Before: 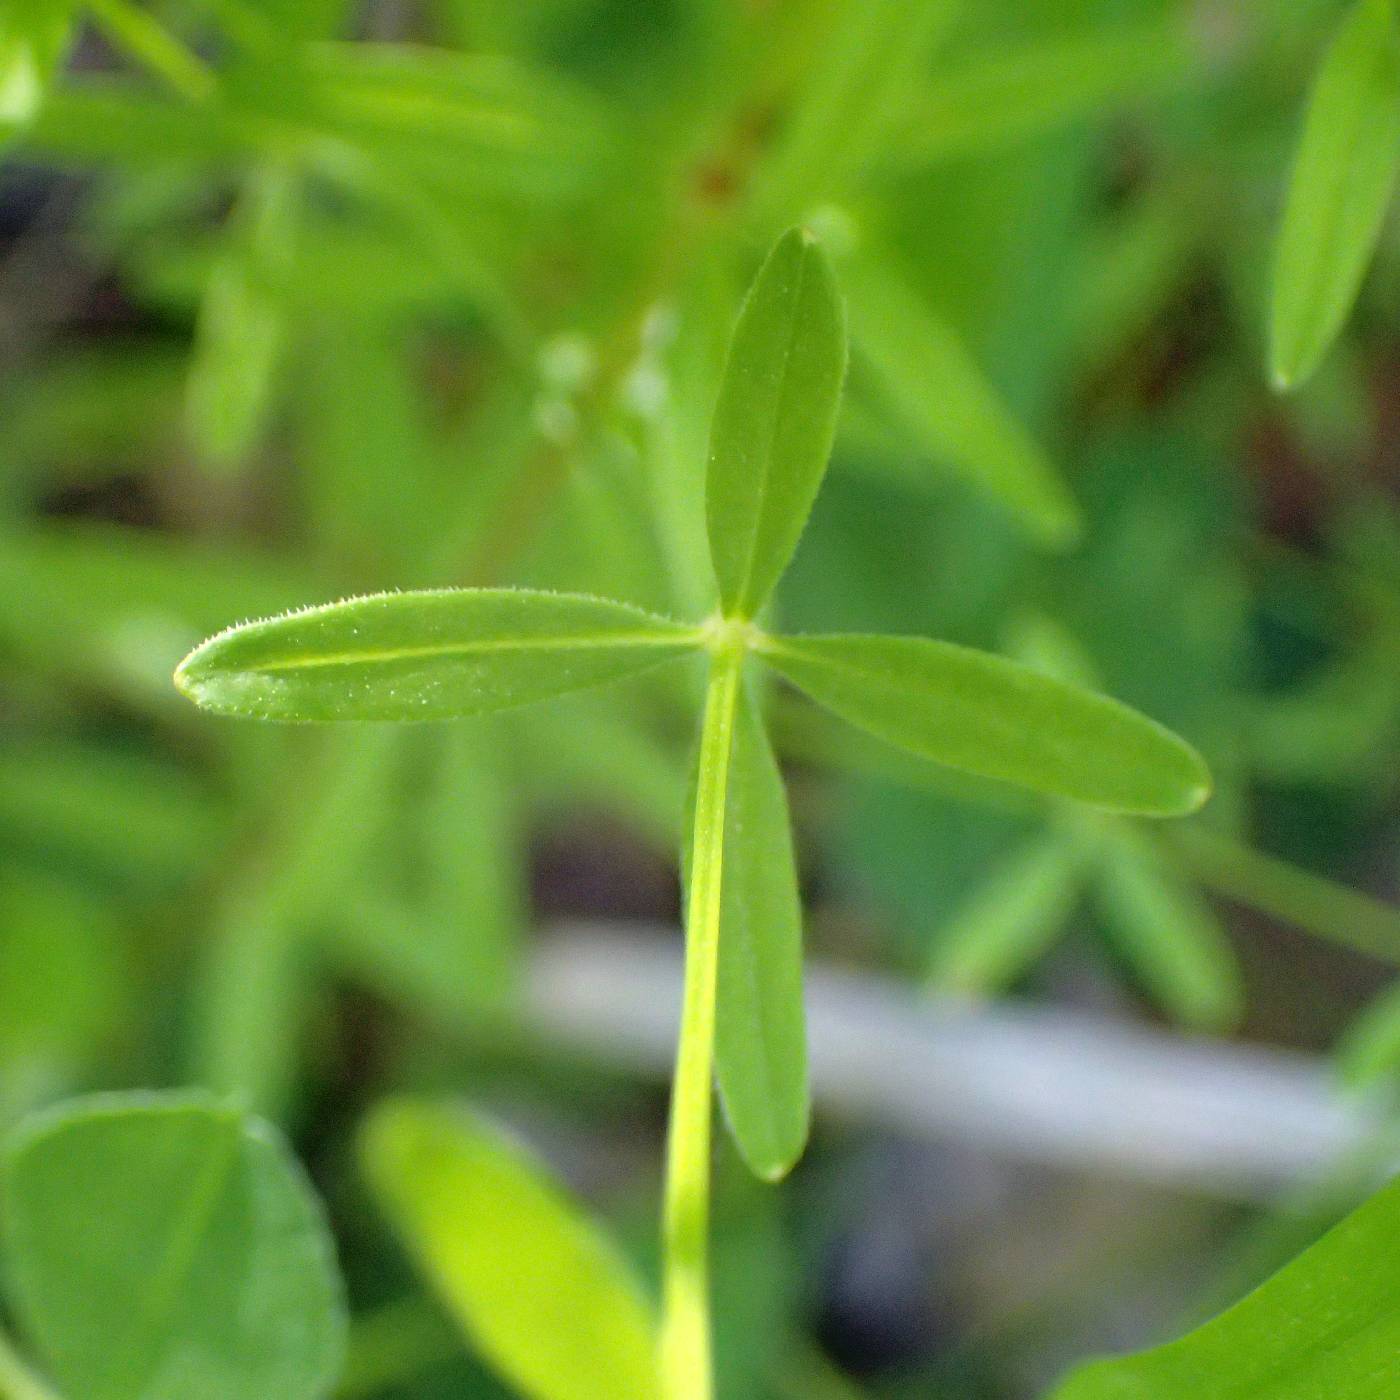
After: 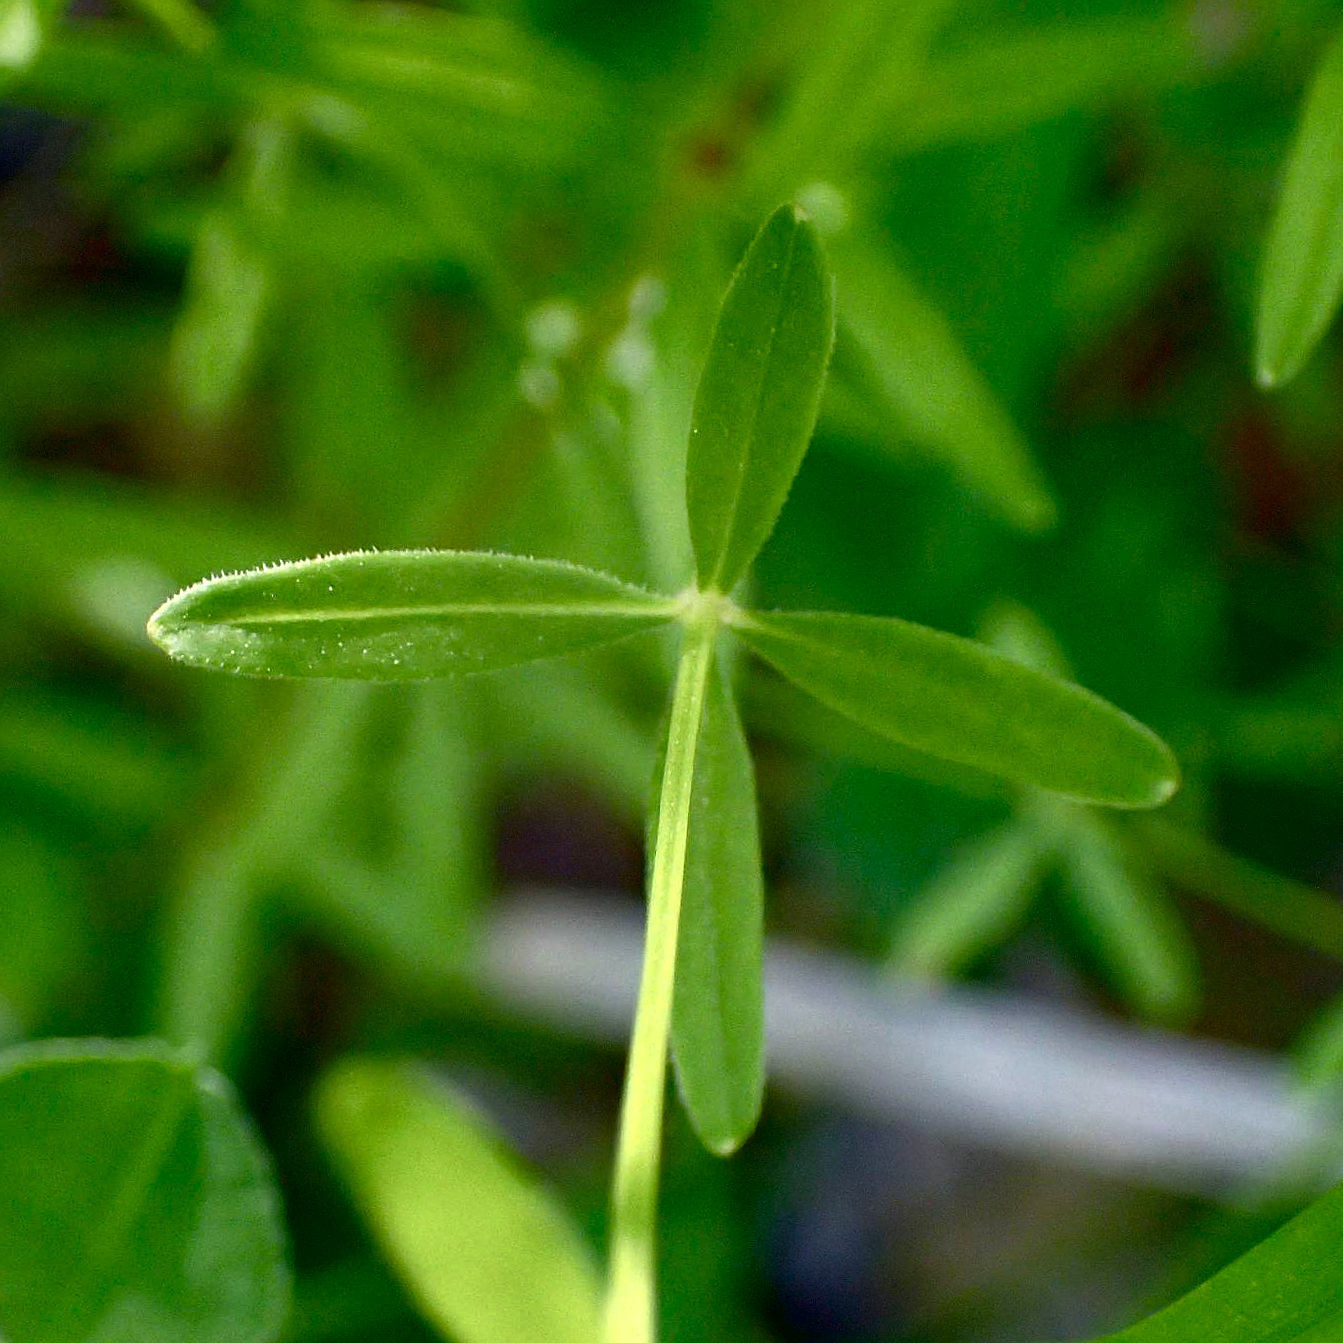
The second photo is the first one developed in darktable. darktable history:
contrast brightness saturation: contrast 0.099, brightness -0.27, saturation 0.149
color balance rgb: perceptual saturation grading › global saturation 20%, perceptual saturation grading › highlights -50.054%, perceptual saturation grading › shadows 31.142%
sharpen: on, module defaults
crop and rotate: angle -2.47°
